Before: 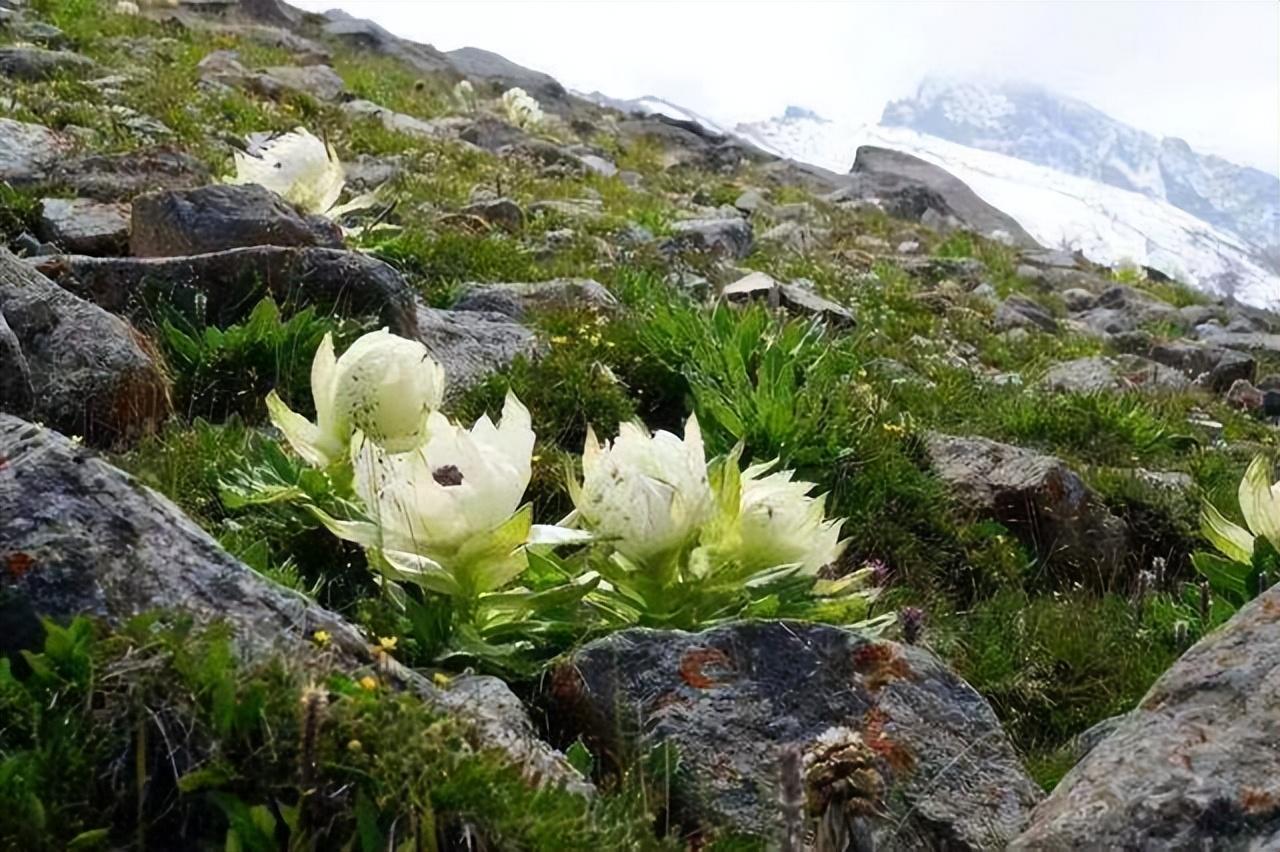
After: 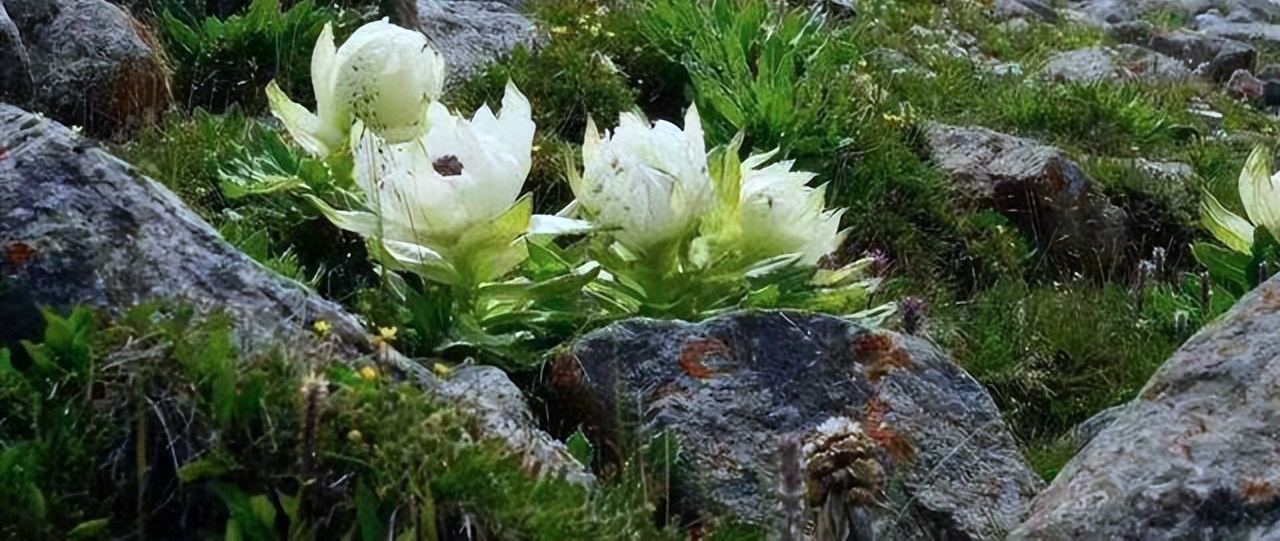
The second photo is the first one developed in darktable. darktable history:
crop and rotate: top 36.435%
color calibration: x 0.37, y 0.382, temperature 4313.32 K
